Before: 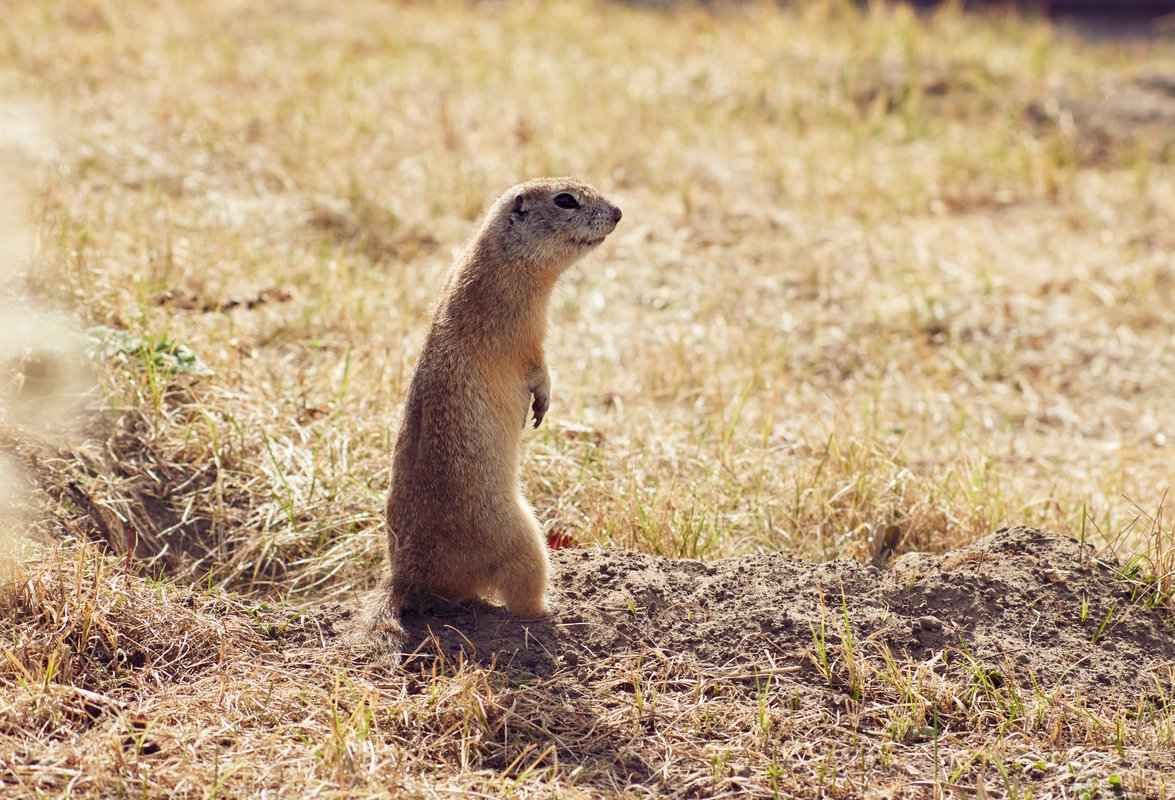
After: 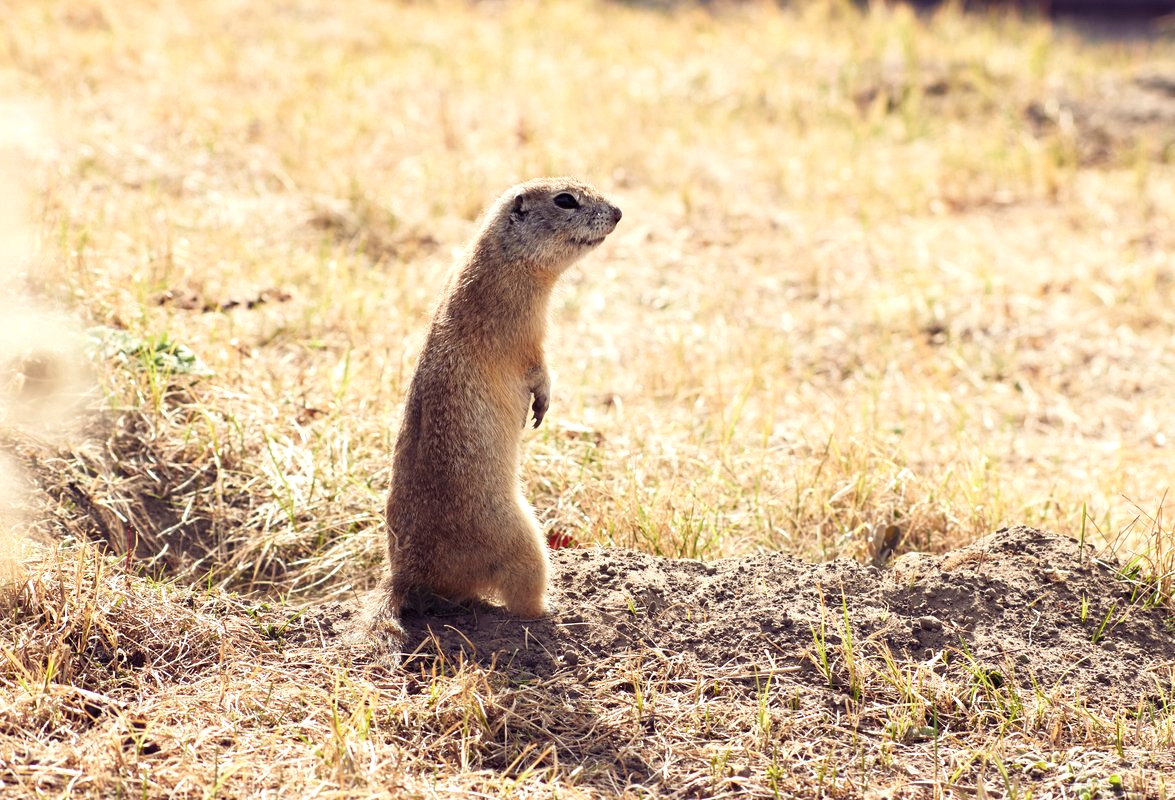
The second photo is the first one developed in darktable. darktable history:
shadows and highlights: shadows -0.618, highlights 38.97
exposure: exposure -0.071 EV, compensate exposure bias true, compensate highlight preservation false
tone equalizer: -8 EV -0.39 EV, -7 EV -0.428 EV, -6 EV -0.343 EV, -5 EV -0.224 EV, -3 EV 0.217 EV, -2 EV 0.336 EV, -1 EV 0.399 EV, +0 EV 0.413 EV
